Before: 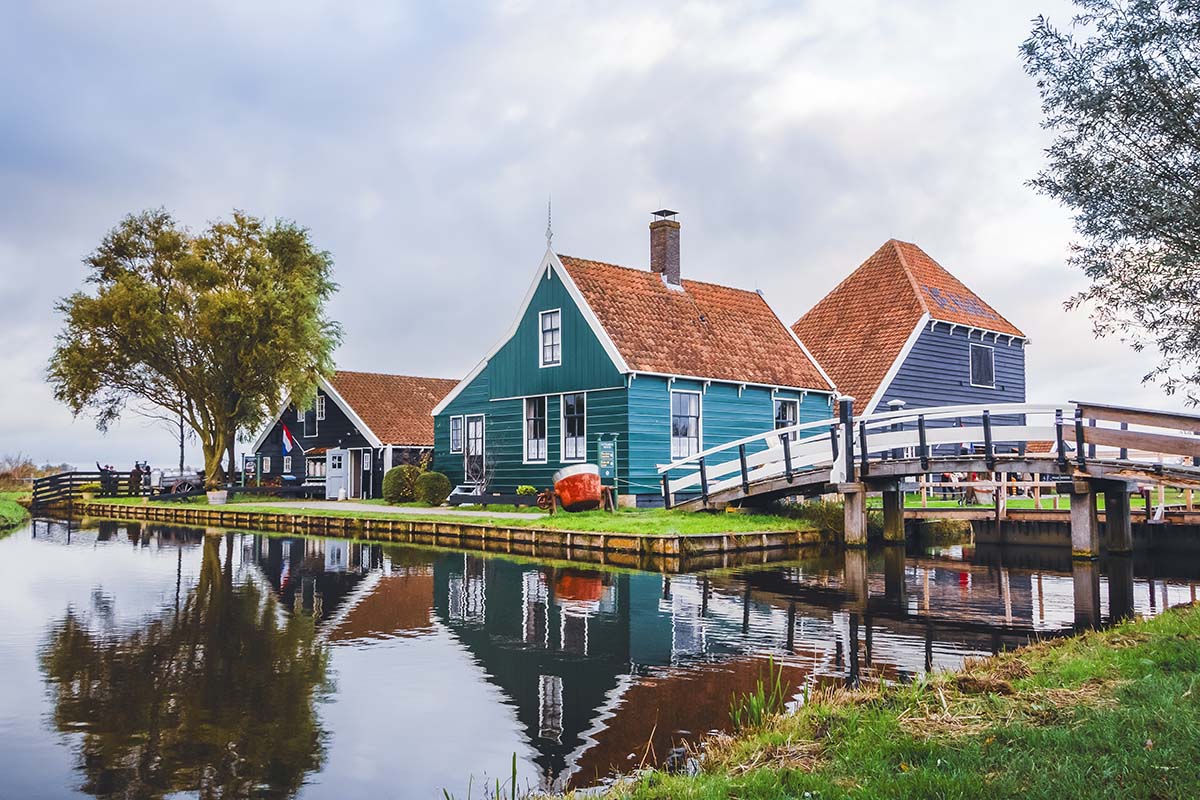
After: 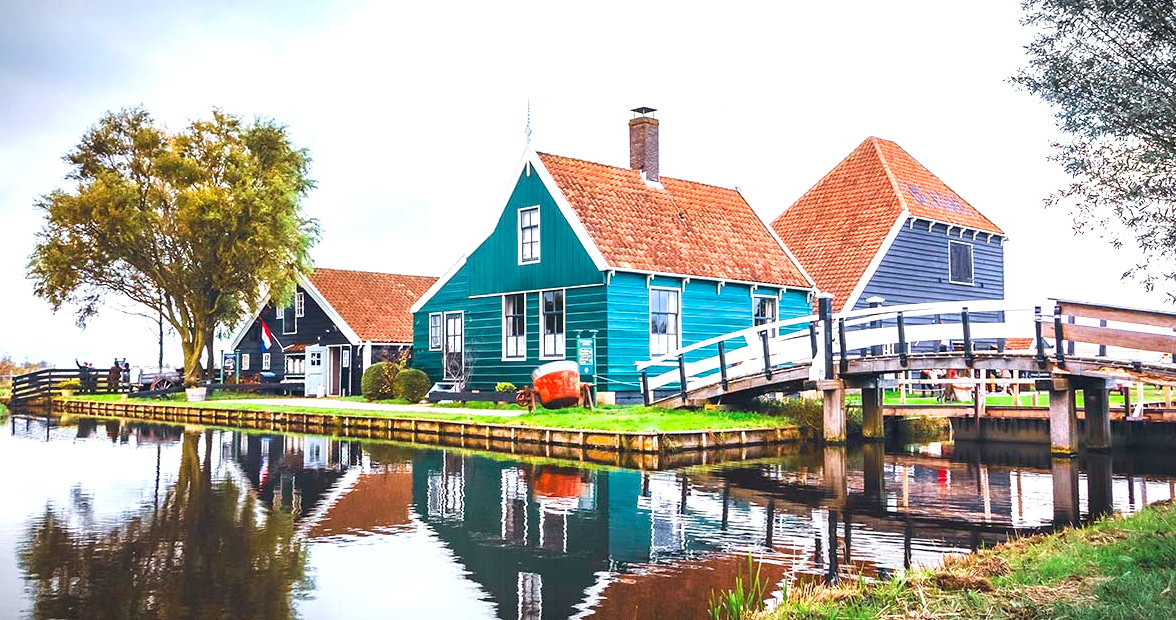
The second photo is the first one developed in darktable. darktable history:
vignetting: fall-off start 99.22%, fall-off radius 65.08%, brightness -0.628, saturation -0.679, automatic ratio true
crop and rotate: left 1.818%, top 12.888%, right 0.164%, bottom 9.602%
exposure: black level correction 0, exposure 0.889 EV, compensate highlight preservation false
